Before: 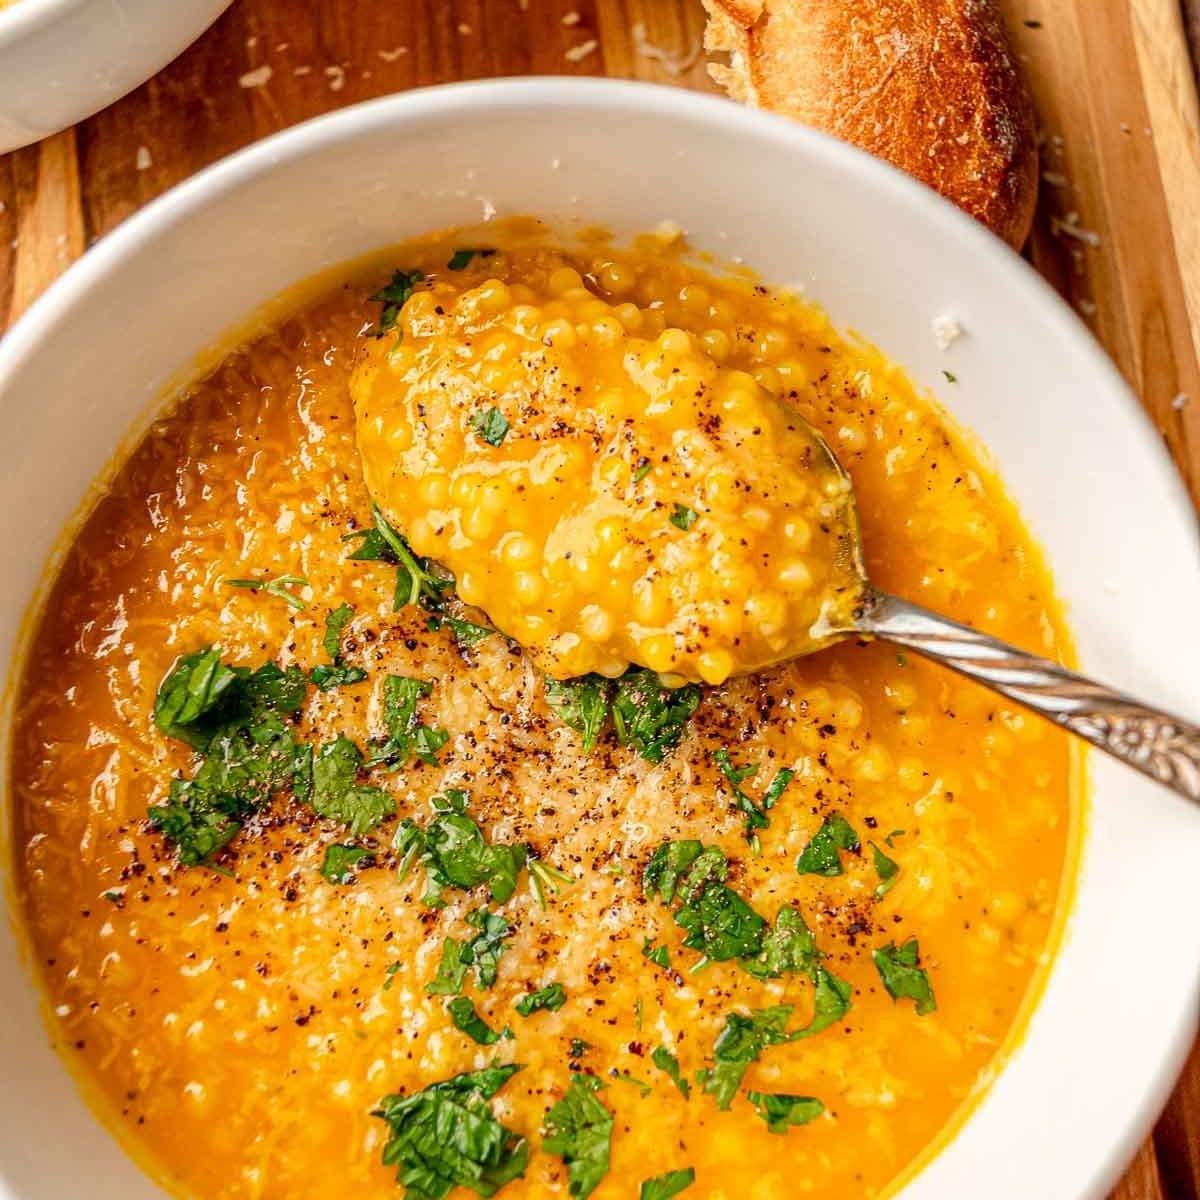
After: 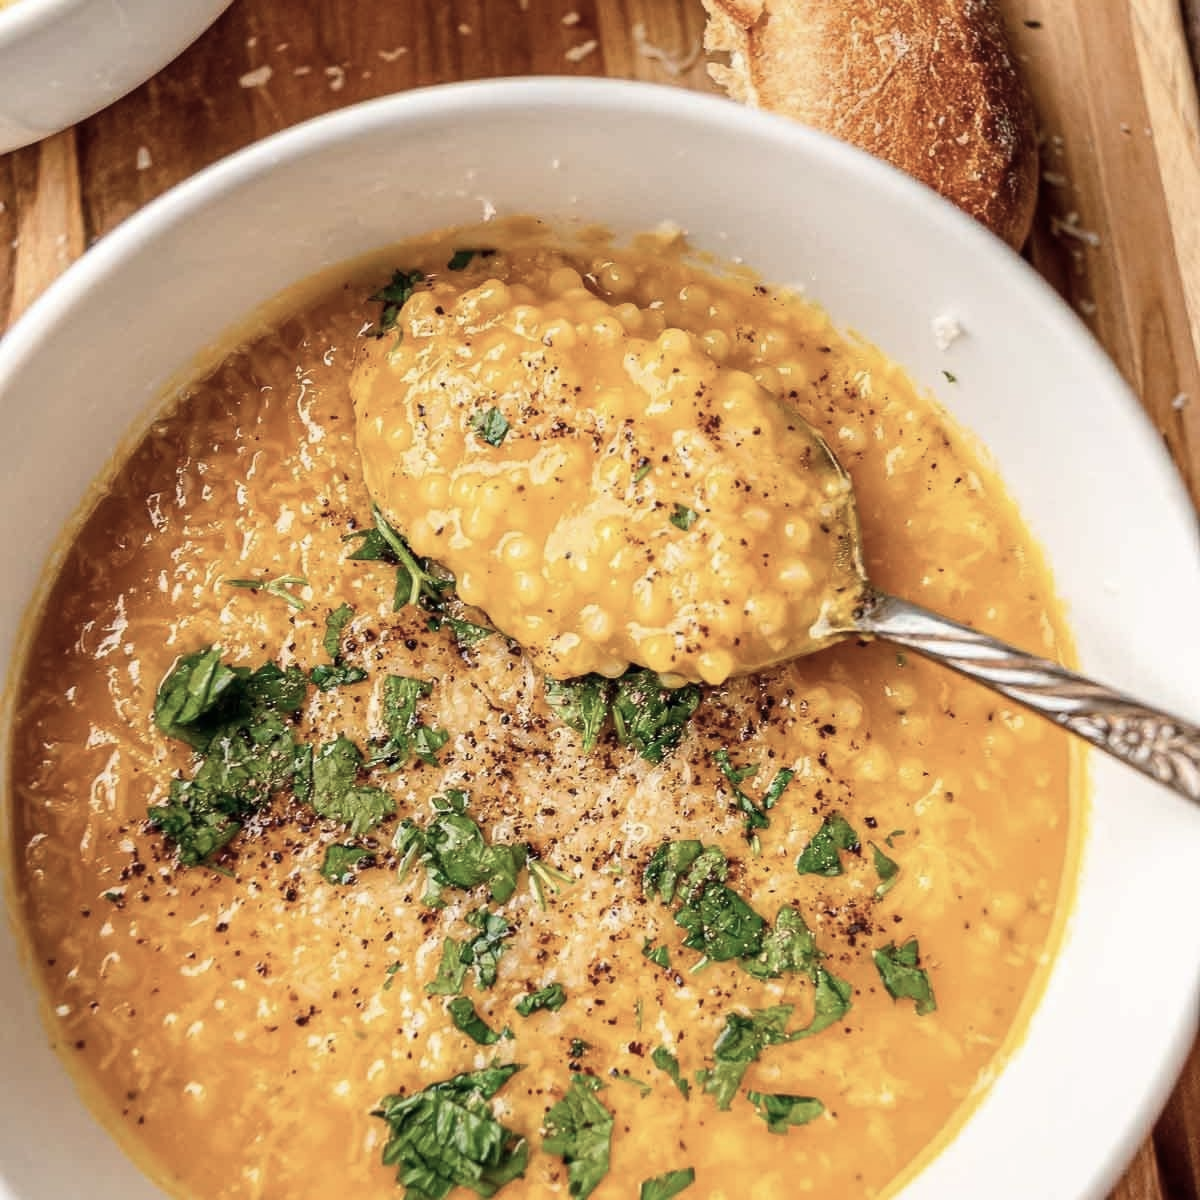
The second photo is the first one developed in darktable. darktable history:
contrast brightness saturation: contrast 0.097, saturation -0.357
